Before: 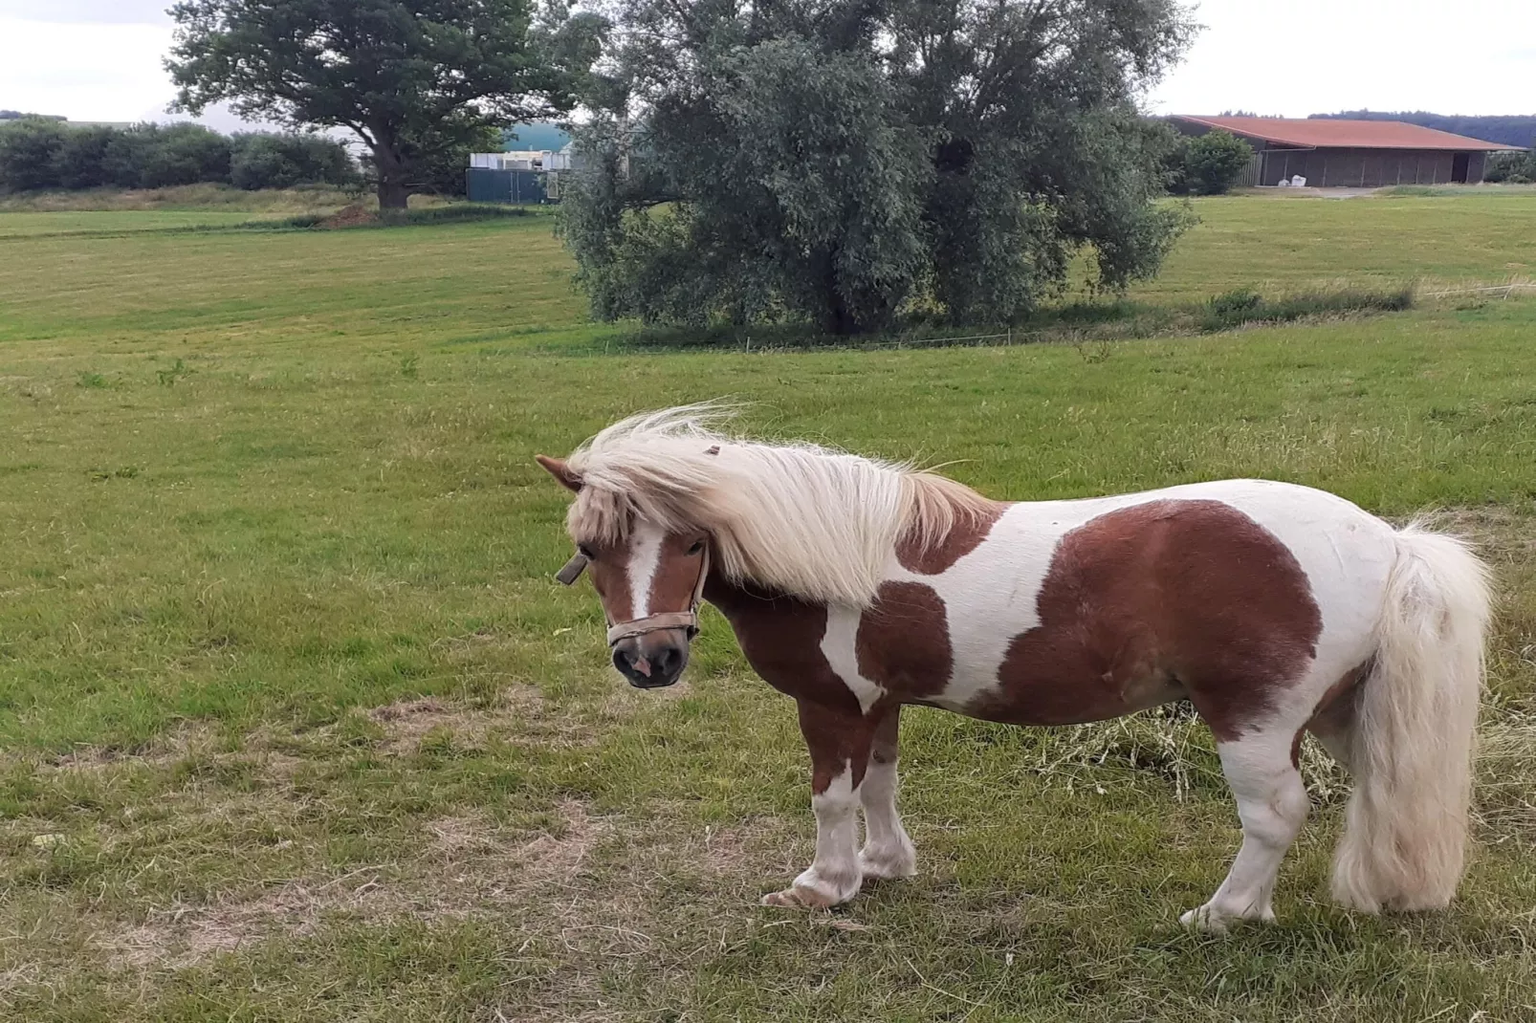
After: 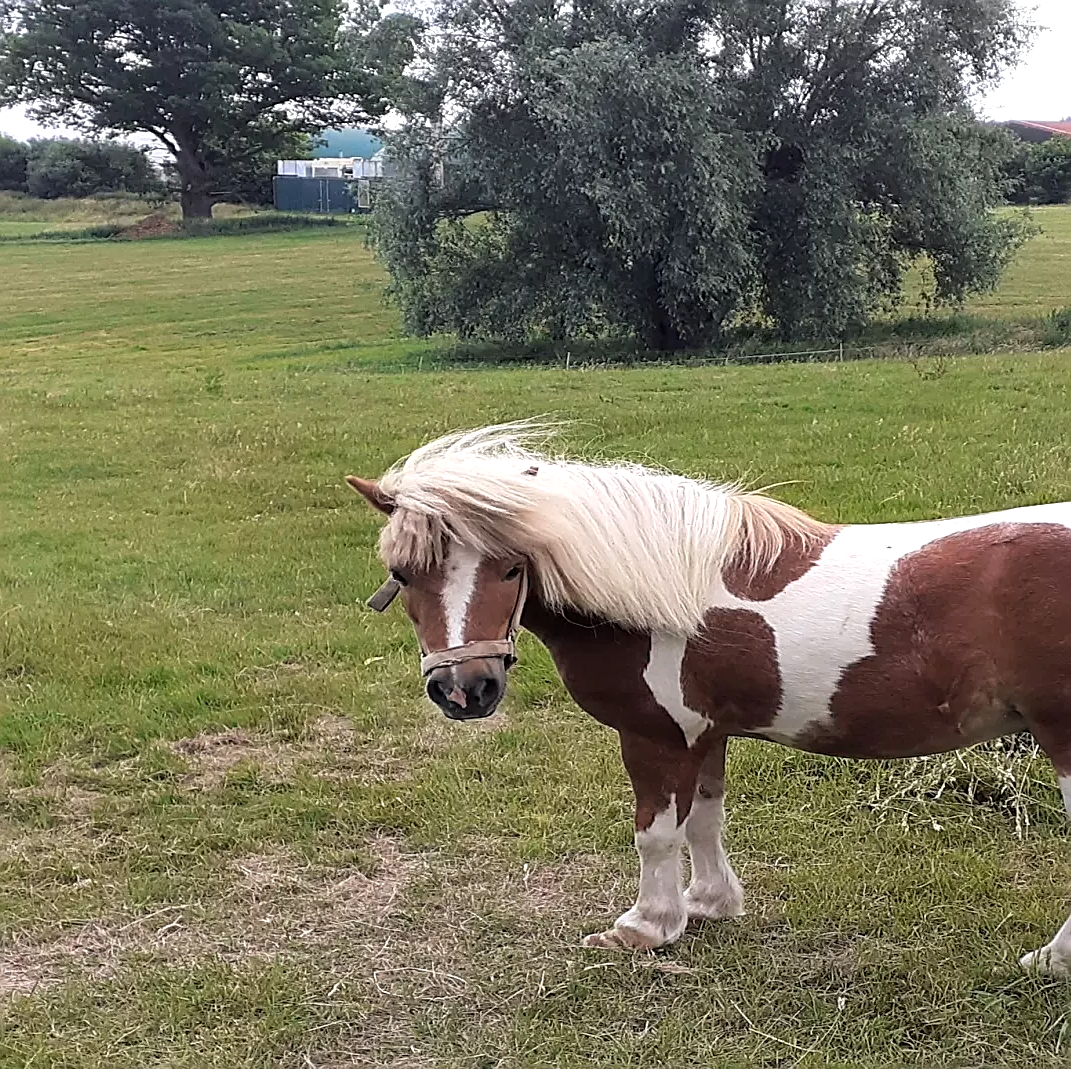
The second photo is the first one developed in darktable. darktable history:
sharpen: amount 0.745
tone equalizer: -8 EV -0.39 EV, -7 EV -0.39 EV, -6 EV -0.357 EV, -5 EV -0.195 EV, -3 EV 0.239 EV, -2 EV 0.325 EV, -1 EV 0.411 EV, +0 EV 0.433 EV, smoothing 1
crop and rotate: left 13.386%, right 19.872%
